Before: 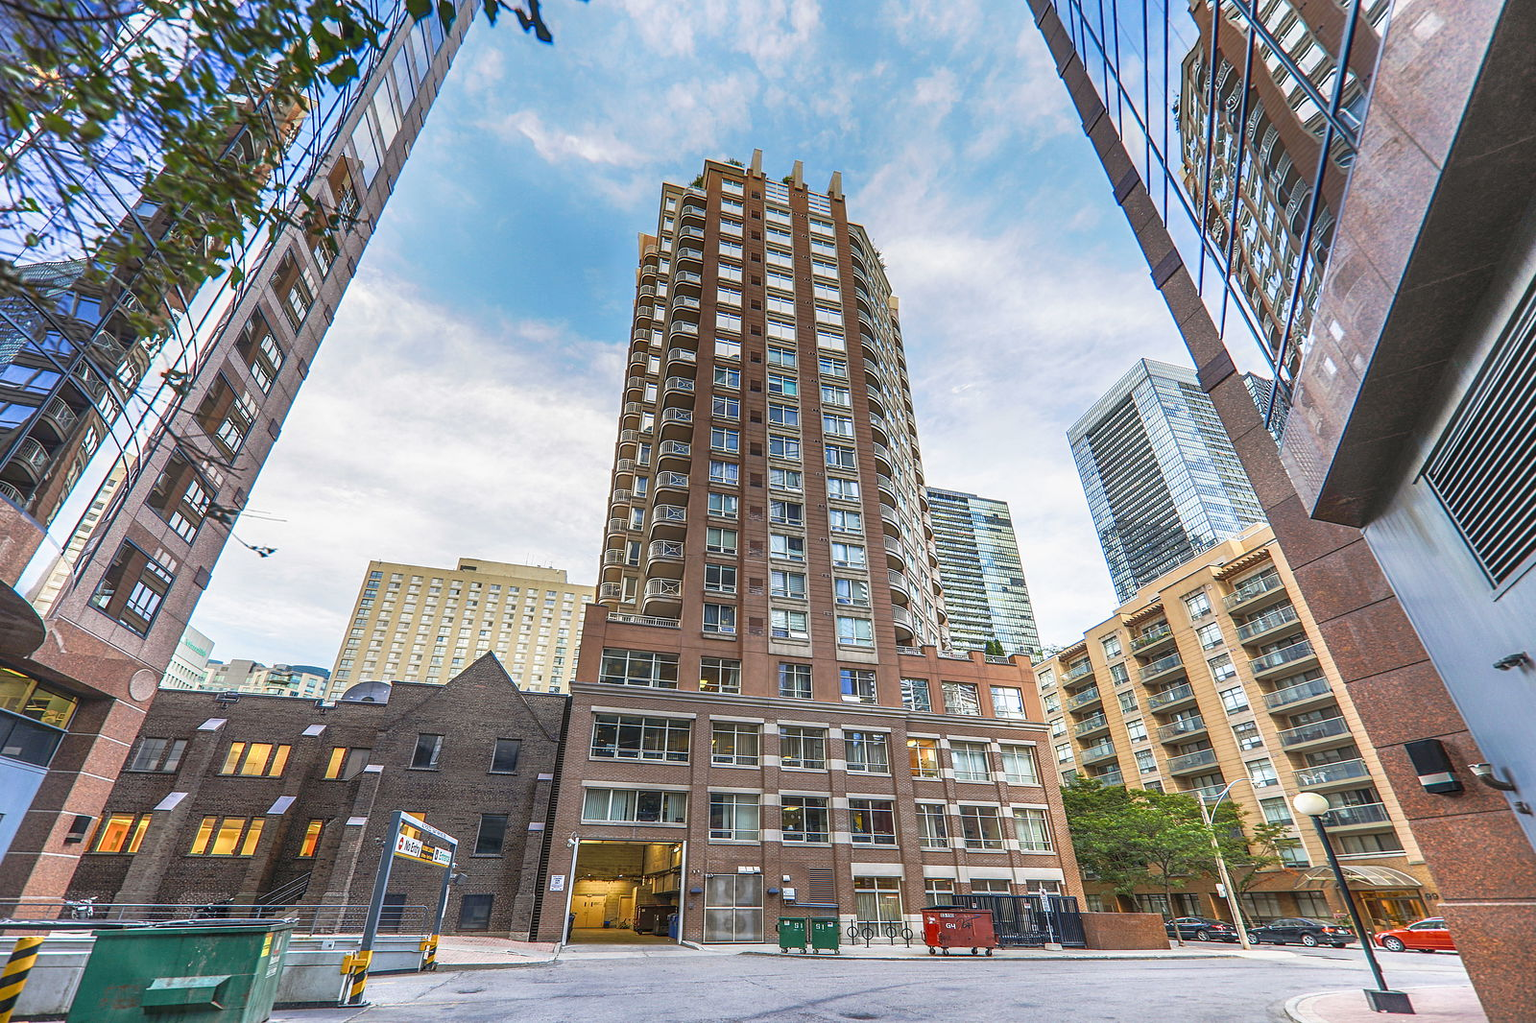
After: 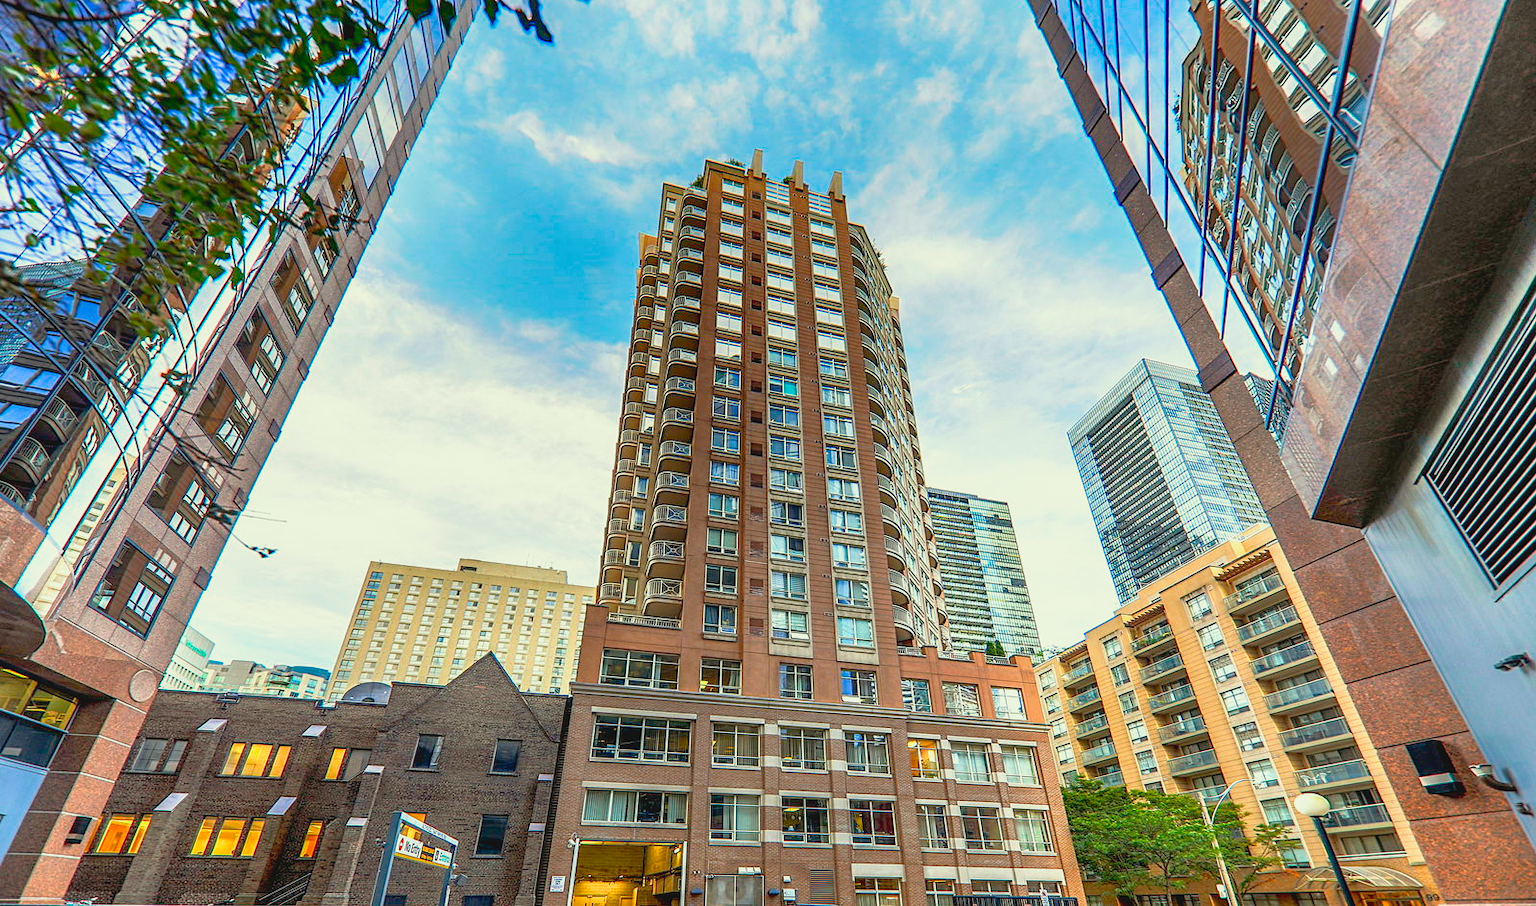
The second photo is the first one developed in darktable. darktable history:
contrast brightness saturation: contrast -0.09, brightness 0.052, saturation 0.076
crop and rotate: top 0%, bottom 11.379%
color correction: highlights a* -5.88, highlights b* 10.92
base curve: curves: ch0 [(0.017, 0) (0.425, 0.441) (0.844, 0.933) (1, 1)], preserve colors none
